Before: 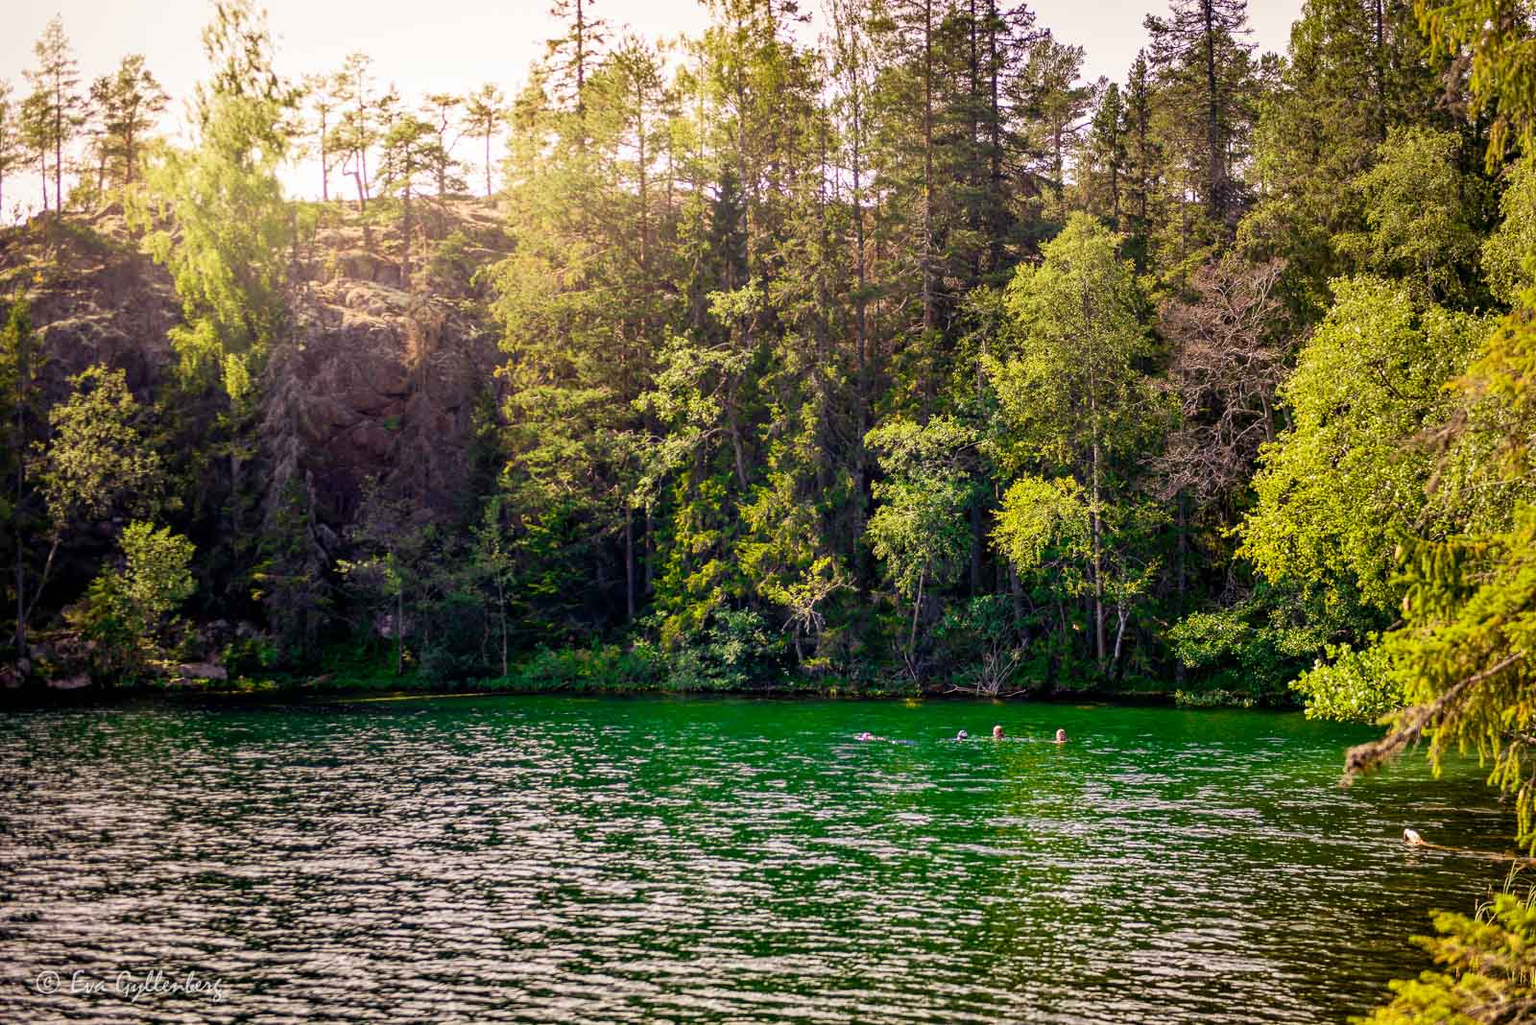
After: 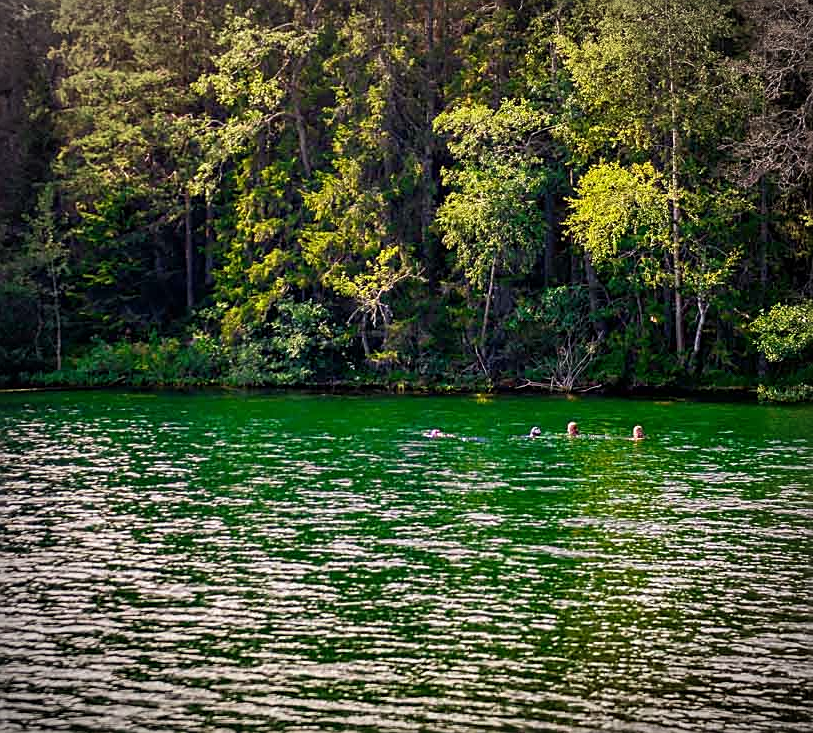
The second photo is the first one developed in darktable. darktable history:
crop and rotate: left 29.312%, top 31.33%, right 19.815%
sharpen: on, module defaults
vignetting: fall-off start 86.89%, automatic ratio true
